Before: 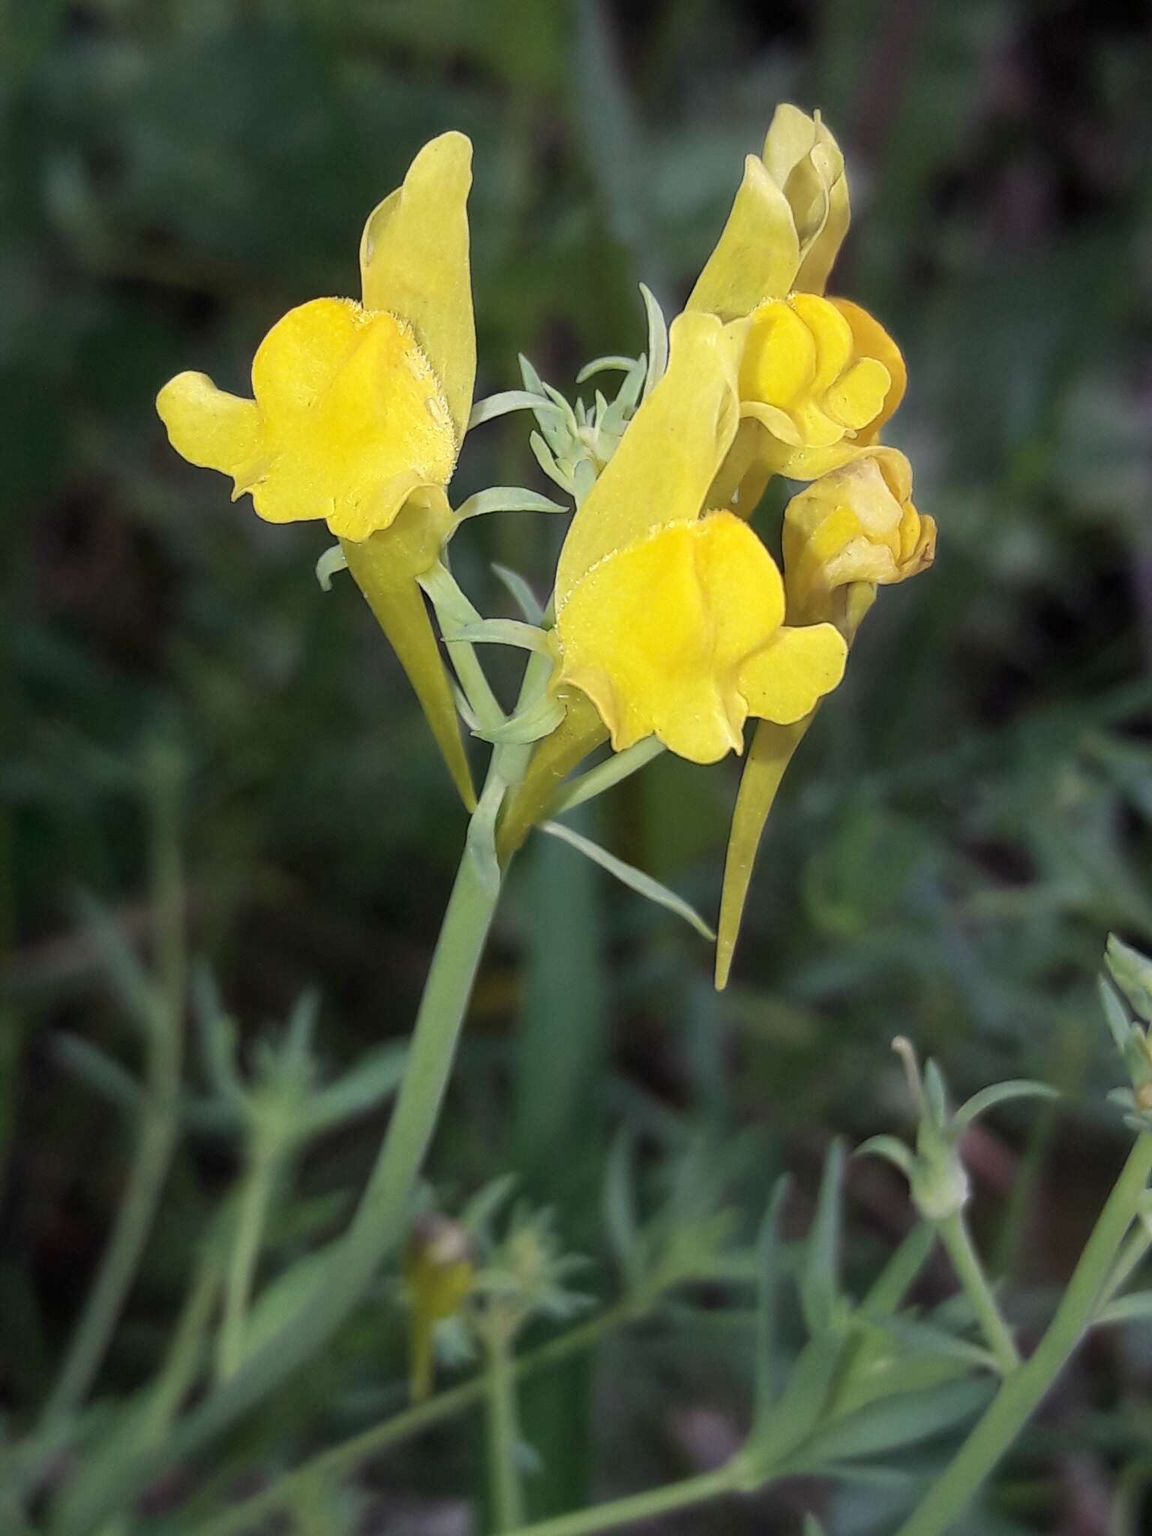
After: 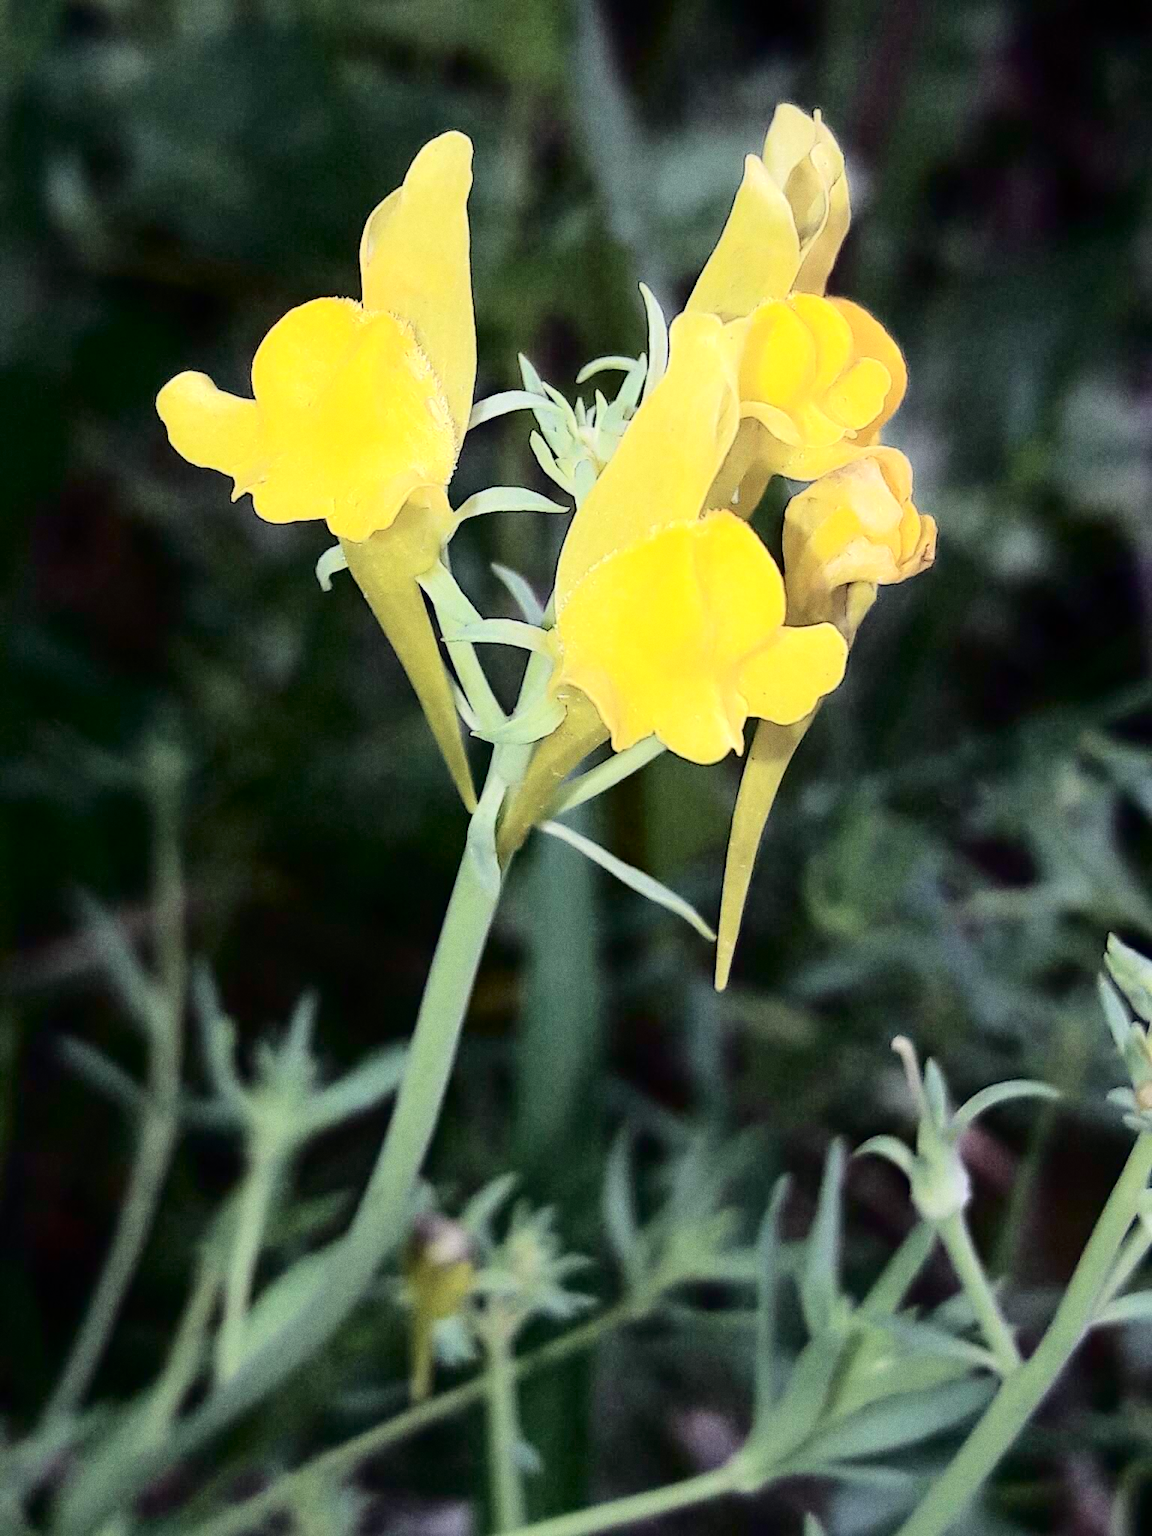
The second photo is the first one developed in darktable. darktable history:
grain: coarseness 0.09 ISO
tone curve: curves: ch0 [(0, 0) (0.003, 0.001) (0.011, 0.004) (0.025, 0.008) (0.044, 0.015) (0.069, 0.022) (0.1, 0.031) (0.136, 0.052) (0.177, 0.101) (0.224, 0.181) (0.277, 0.289) (0.335, 0.418) (0.399, 0.541) (0.468, 0.65) (0.543, 0.739) (0.623, 0.817) (0.709, 0.882) (0.801, 0.919) (0.898, 0.958) (1, 1)], color space Lab, independent channels, preserve colors none
haze removal: compatibility mode true, adaptive false
